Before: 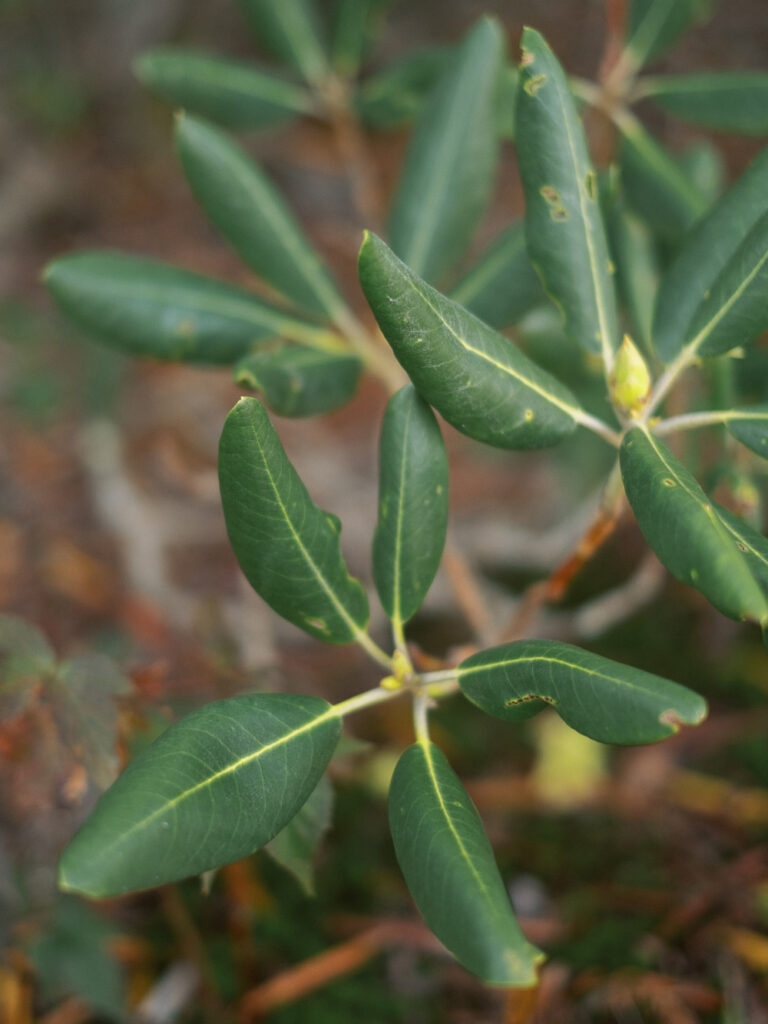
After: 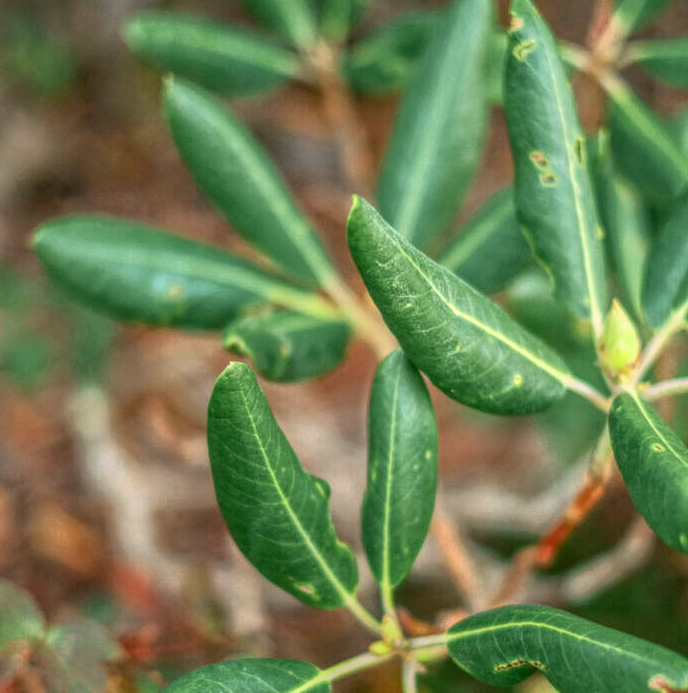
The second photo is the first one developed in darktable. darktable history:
exposure: exposure 0.2 EV, compensate highlight preservation false
tone curve: curves: ch0 [(0, 0.013) (0.054, 0.018) (0.205, 0.191) (0.289, 0.292) (0.39, 0.424) (0.493, 0.551) (0.647, 0.752) (0.796, 0.887) (1, 0.998)]; ch1 [(0, 0) (0.371, 0.339) (0.477, 0.452) (0.494, 0.495) (0.501, 0.501) (0.51, 0.516) (0.54, 0.557) (0.572, 0.605) (0.625, 0.687) (0.774, 0.841) (1, 1)]; ch2 [(0, 0) (0.32, 0.281) (0.403, 0.399) (0.441, 0.428) (0.47, 0.469) (0.498, 0.496) (0.524, 0.543) (0.551, 0.579) (0.633, 0.665) (0.7, 0.711) (1, 1)], color space Lab, independent channels, preserve colors none
crop: left 1.509%, top 3.452%, right 7.696%, bottom 28.452%
local contrast: highlights 20%, shadows 30%, detail 200%, midtone range 0.2
shadows and highlights: shadows 0, highlights 40
